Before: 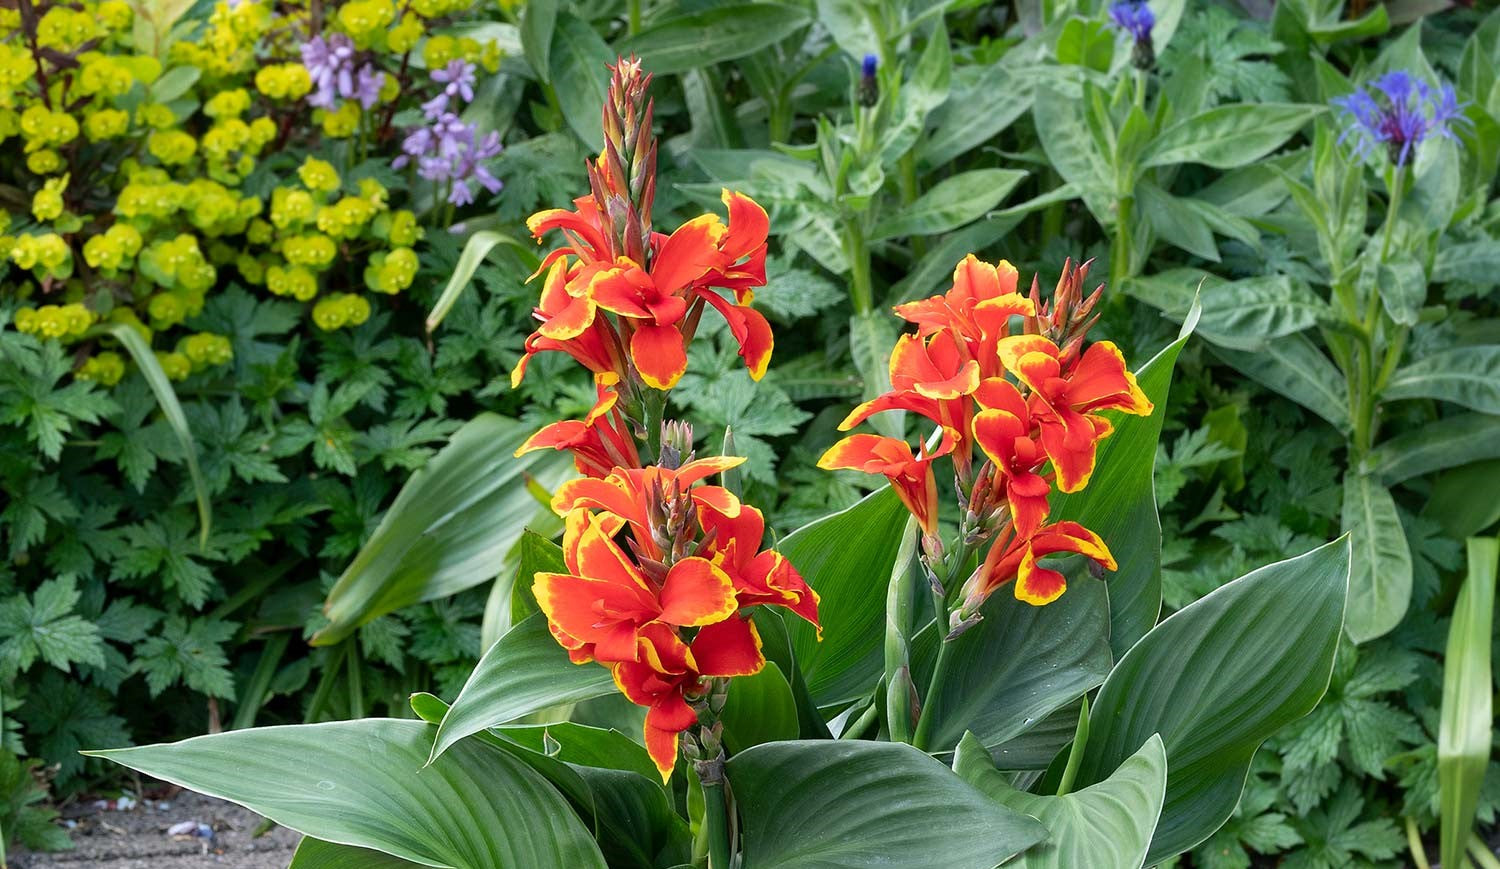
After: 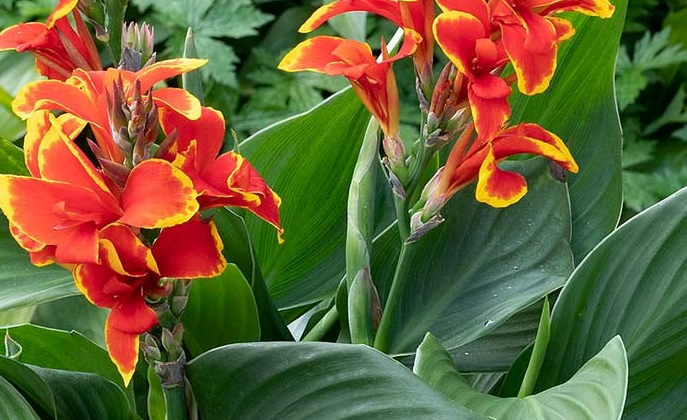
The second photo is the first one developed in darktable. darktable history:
exposure: black level correction 0.001, compensate highlight preservation false
crop: left 35.976%, top 45.819%, right 18.162%, bottom 5.807%
